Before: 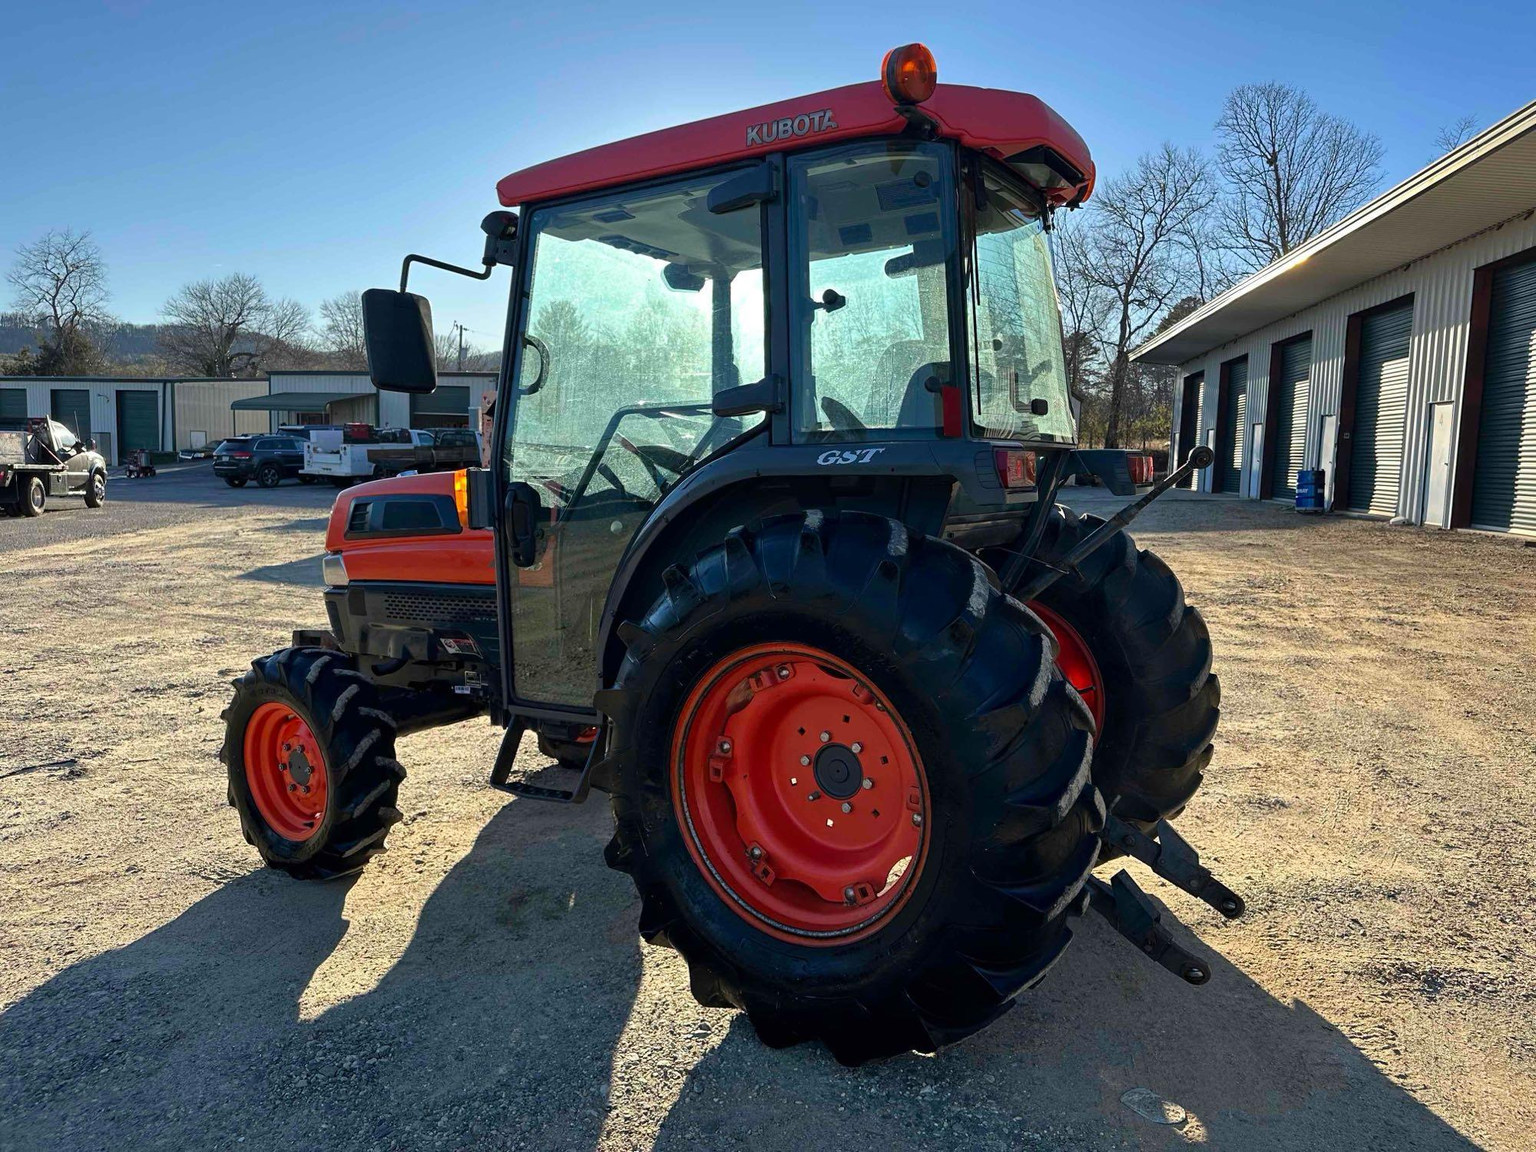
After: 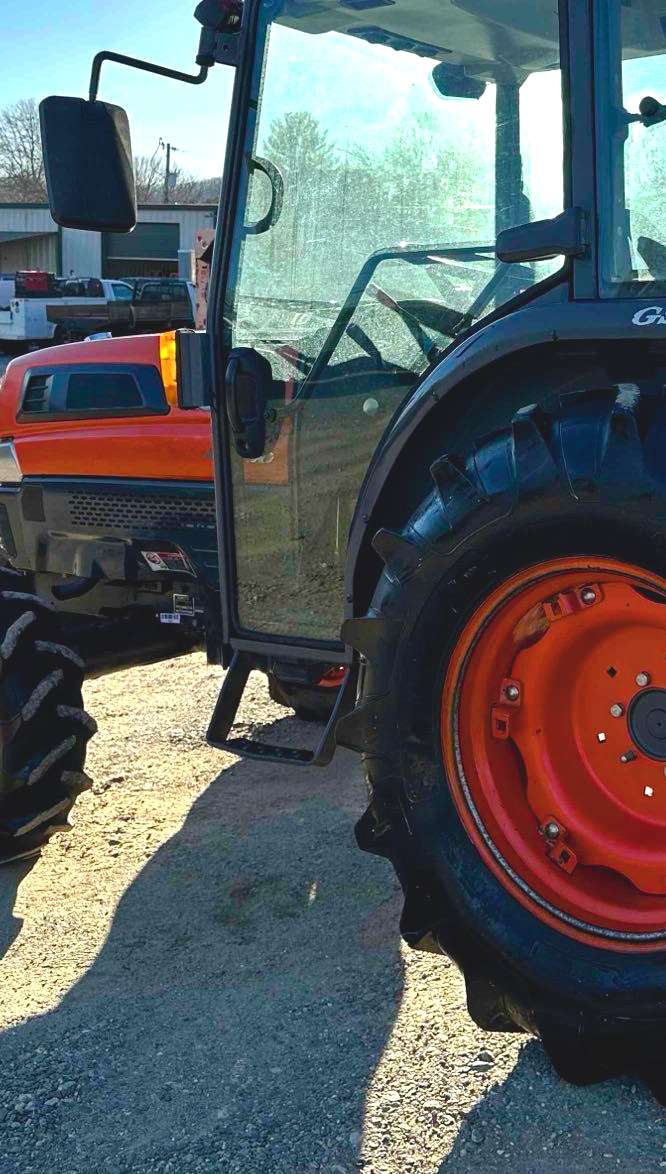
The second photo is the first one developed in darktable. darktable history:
base curve: curves: ch0 [(0, 0) (0.262, 0.32) (0.722, 0.705) (1, 1)], preserve colors none
shadows and highlights: shadows 12.89, white point adjustment 1.11, soften with gaussian
crop and rotate: left 21.644%, top 18.728%, right 45.014%, bottom 2.963%
contrast brightness saturation: contrast -0.135, brightness 0.046, saturation -0.138
color balance rgb: perceptual saturation grading › global saturation 20.27%, perceptual saturation grading › highlights -19.941%, perceptual saturation grading › shadows 29.408%, perceptual brilliance grading › global brilliance 20.72%, perceptual brilliance grading › shadows -35.18%, global vibrance 20%
